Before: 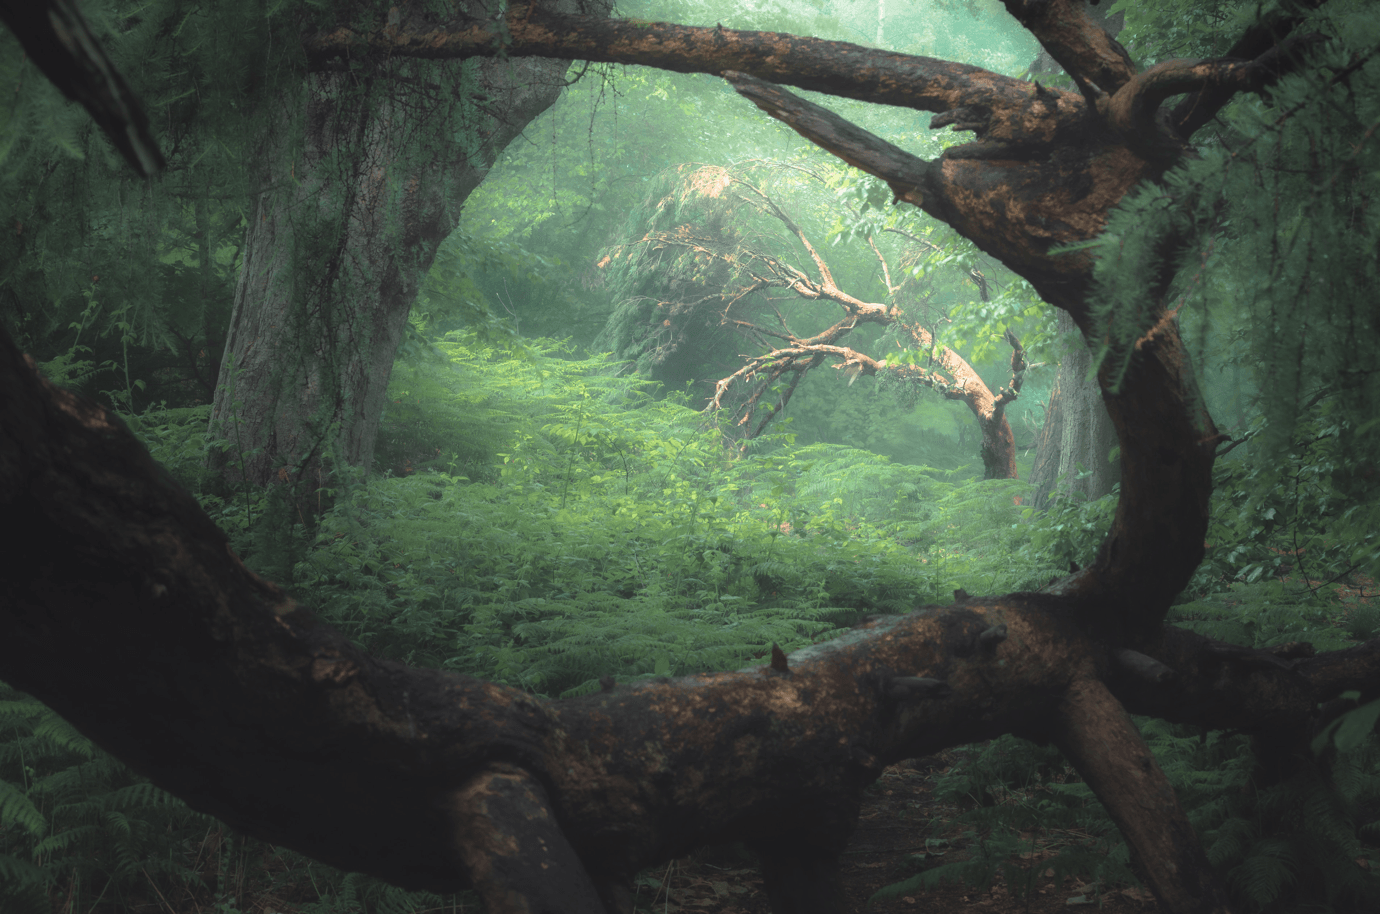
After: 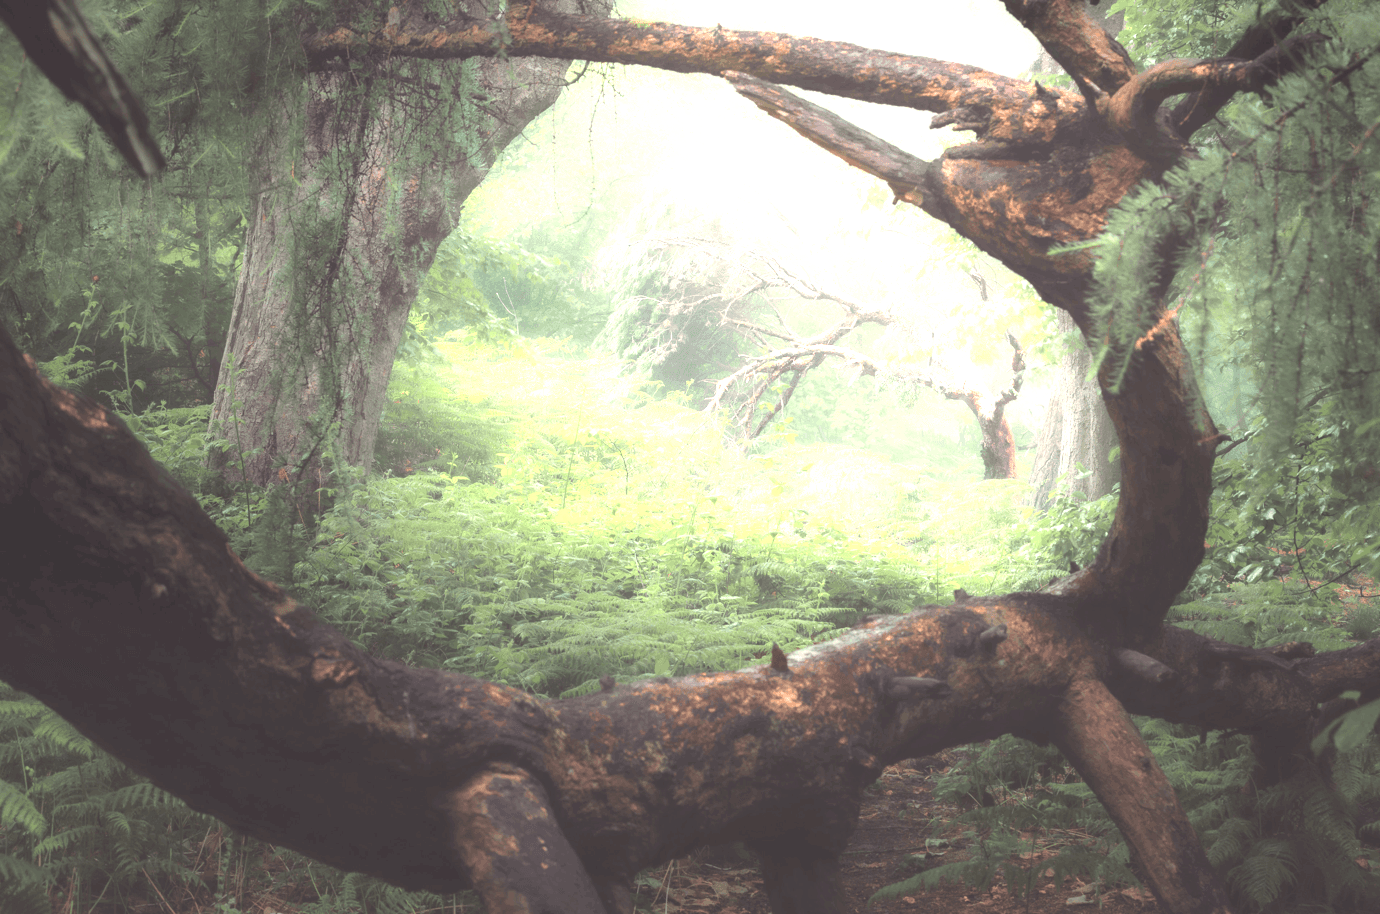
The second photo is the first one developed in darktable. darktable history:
color correction: highlights a* 12.23, highlights b* 5.41
exposure: exposure 2.04 EV, compensate highlight preservation false
